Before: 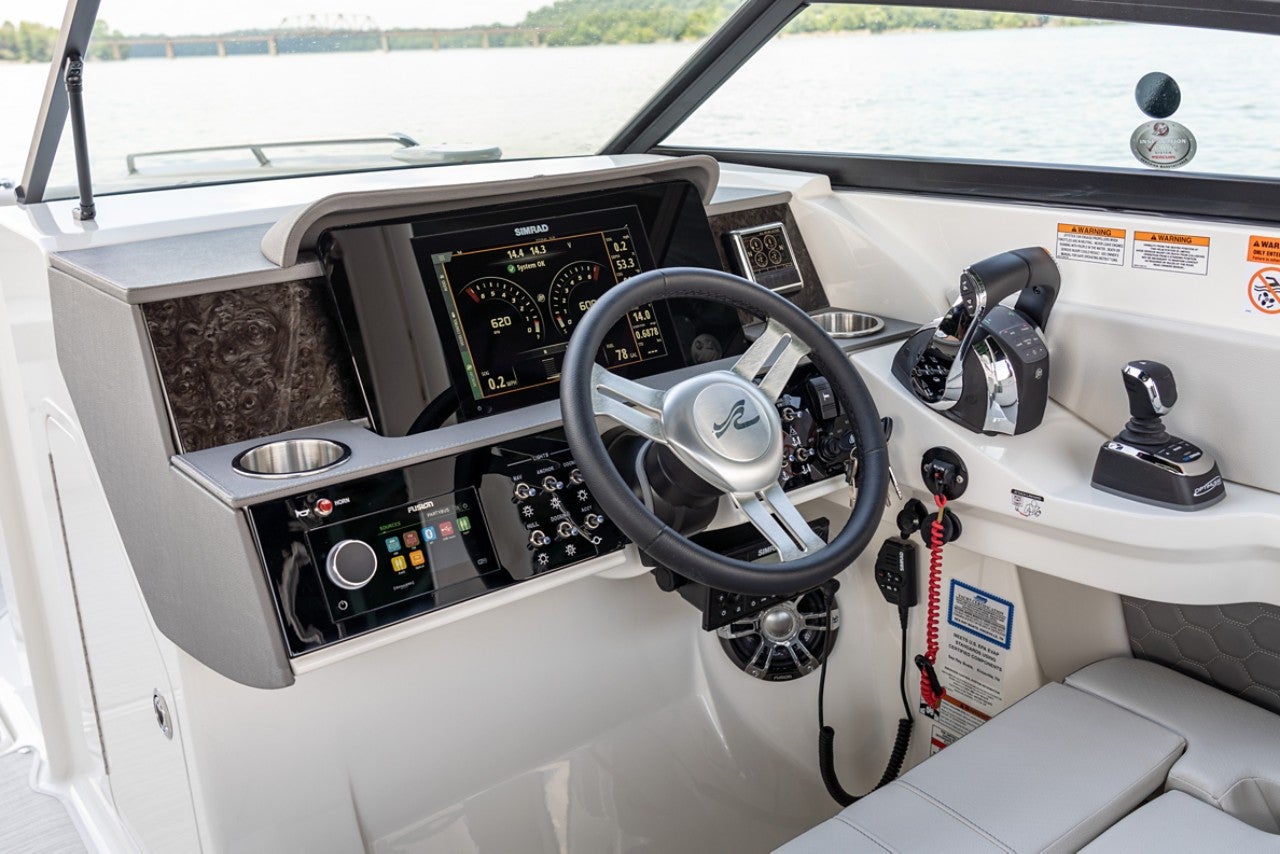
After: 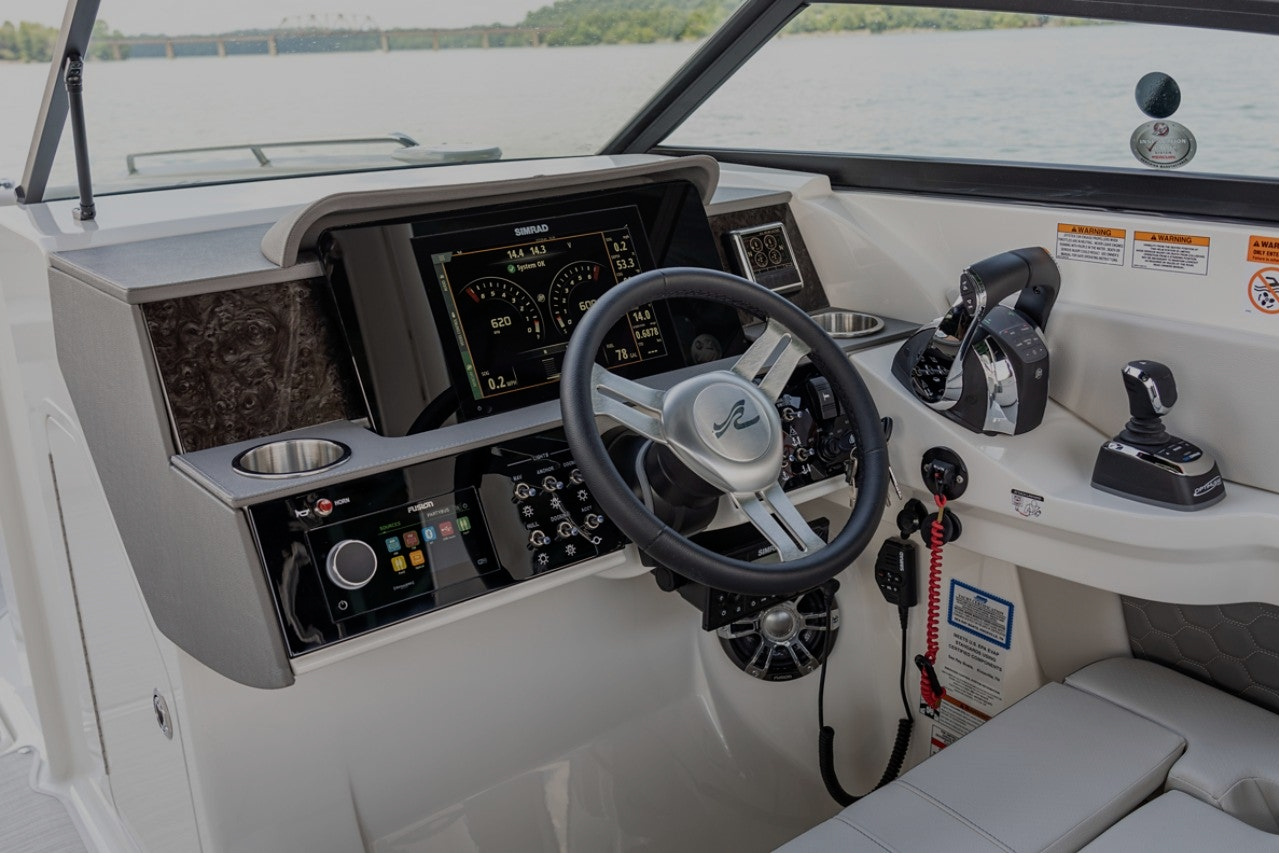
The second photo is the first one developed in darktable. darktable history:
exposure: exposure -0.985 EV, compensate exposure bias true, compensate highlight preservation false
